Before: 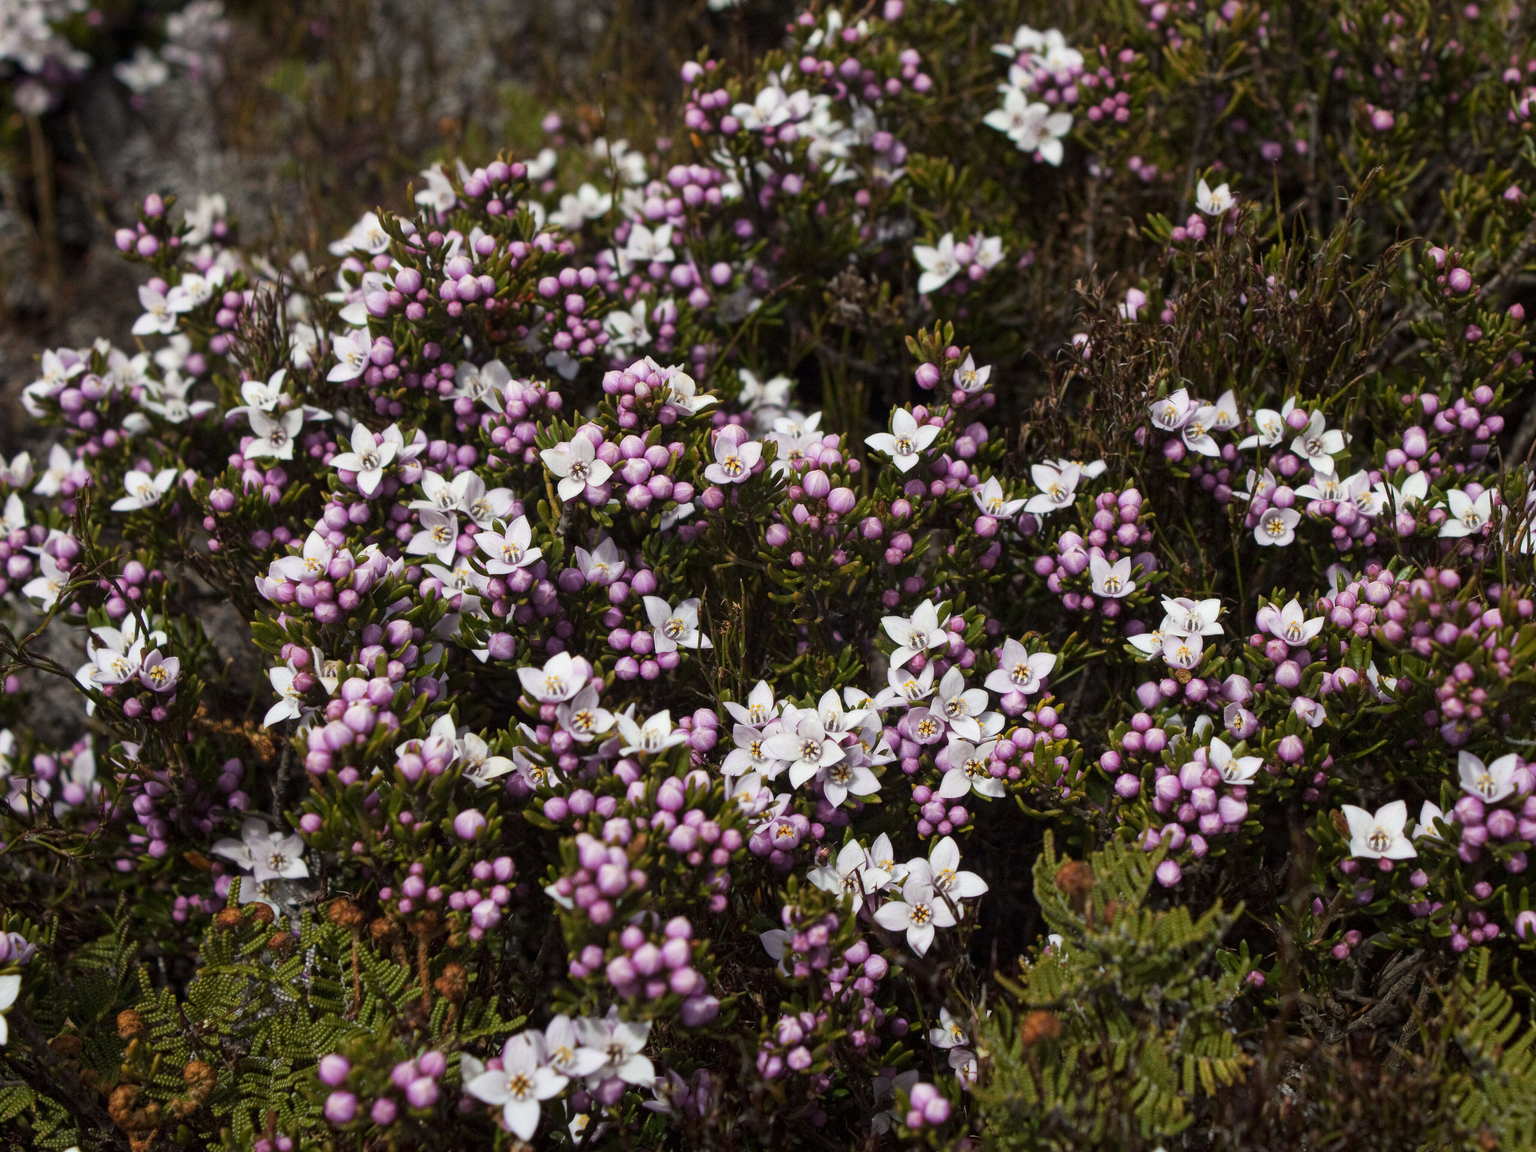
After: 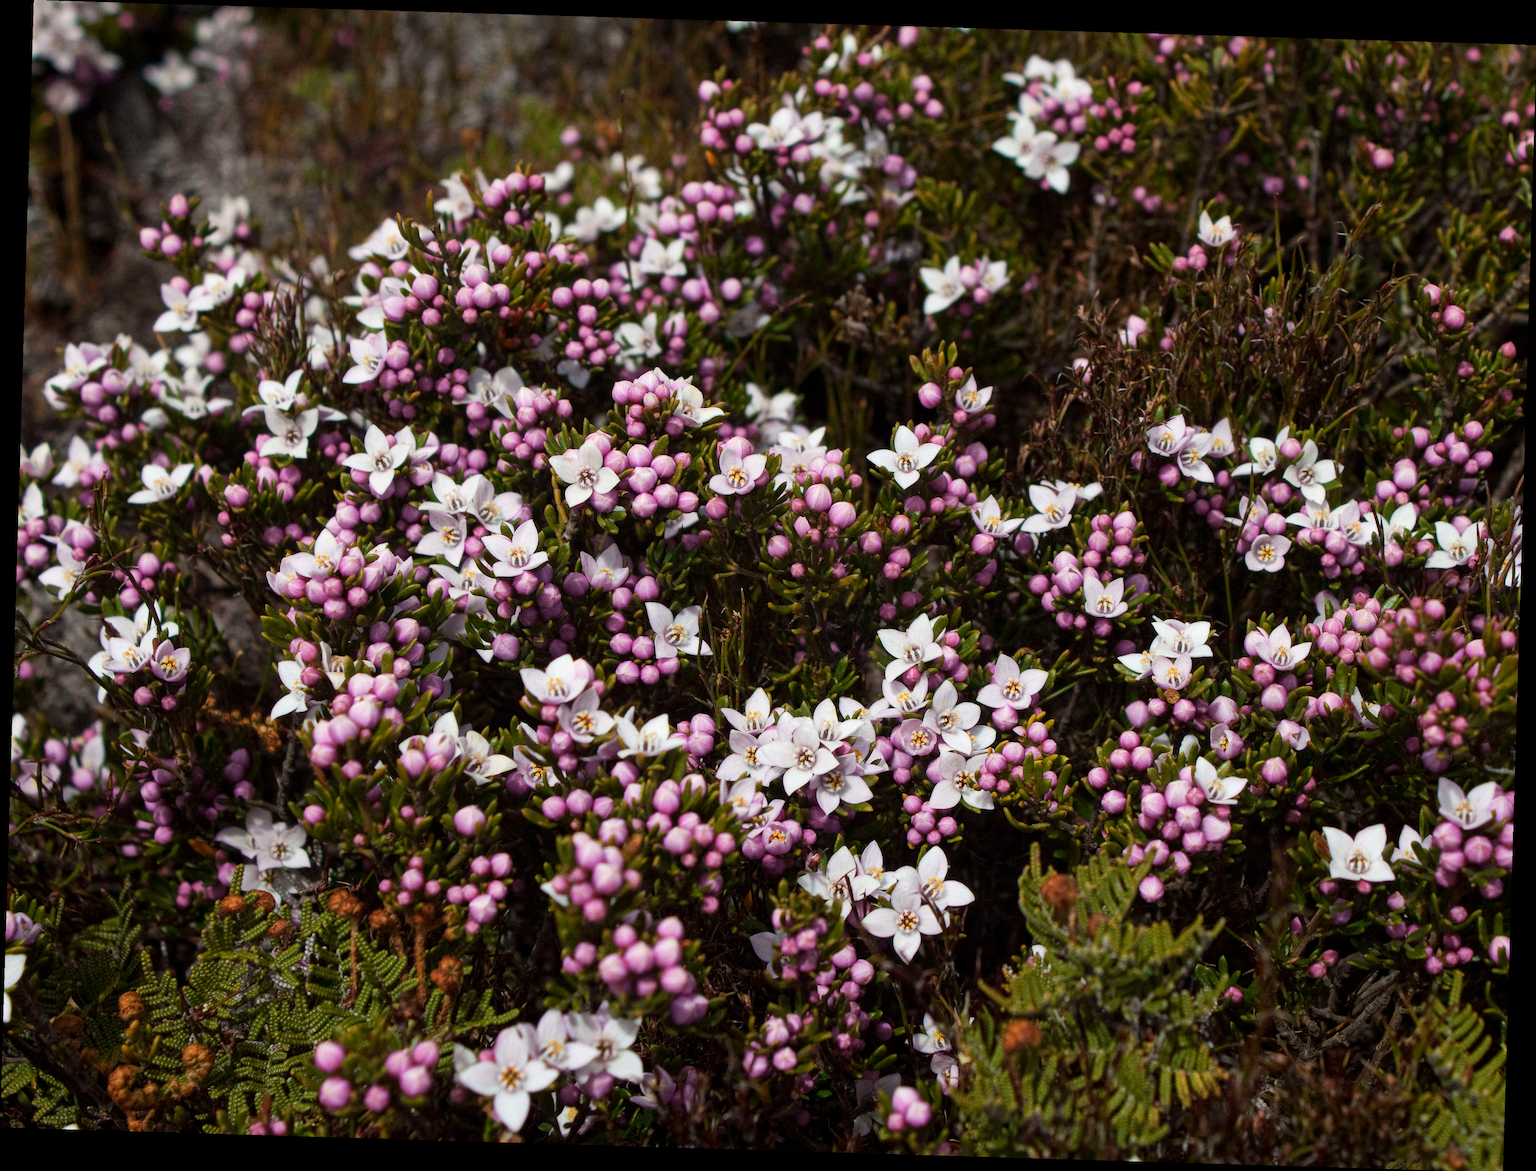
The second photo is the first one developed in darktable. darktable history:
rotate and perspective: rotation 1.72°, automatic cropping off
shadows and highlights: shadows -10, white point adjustment 1.5, highlights 10
